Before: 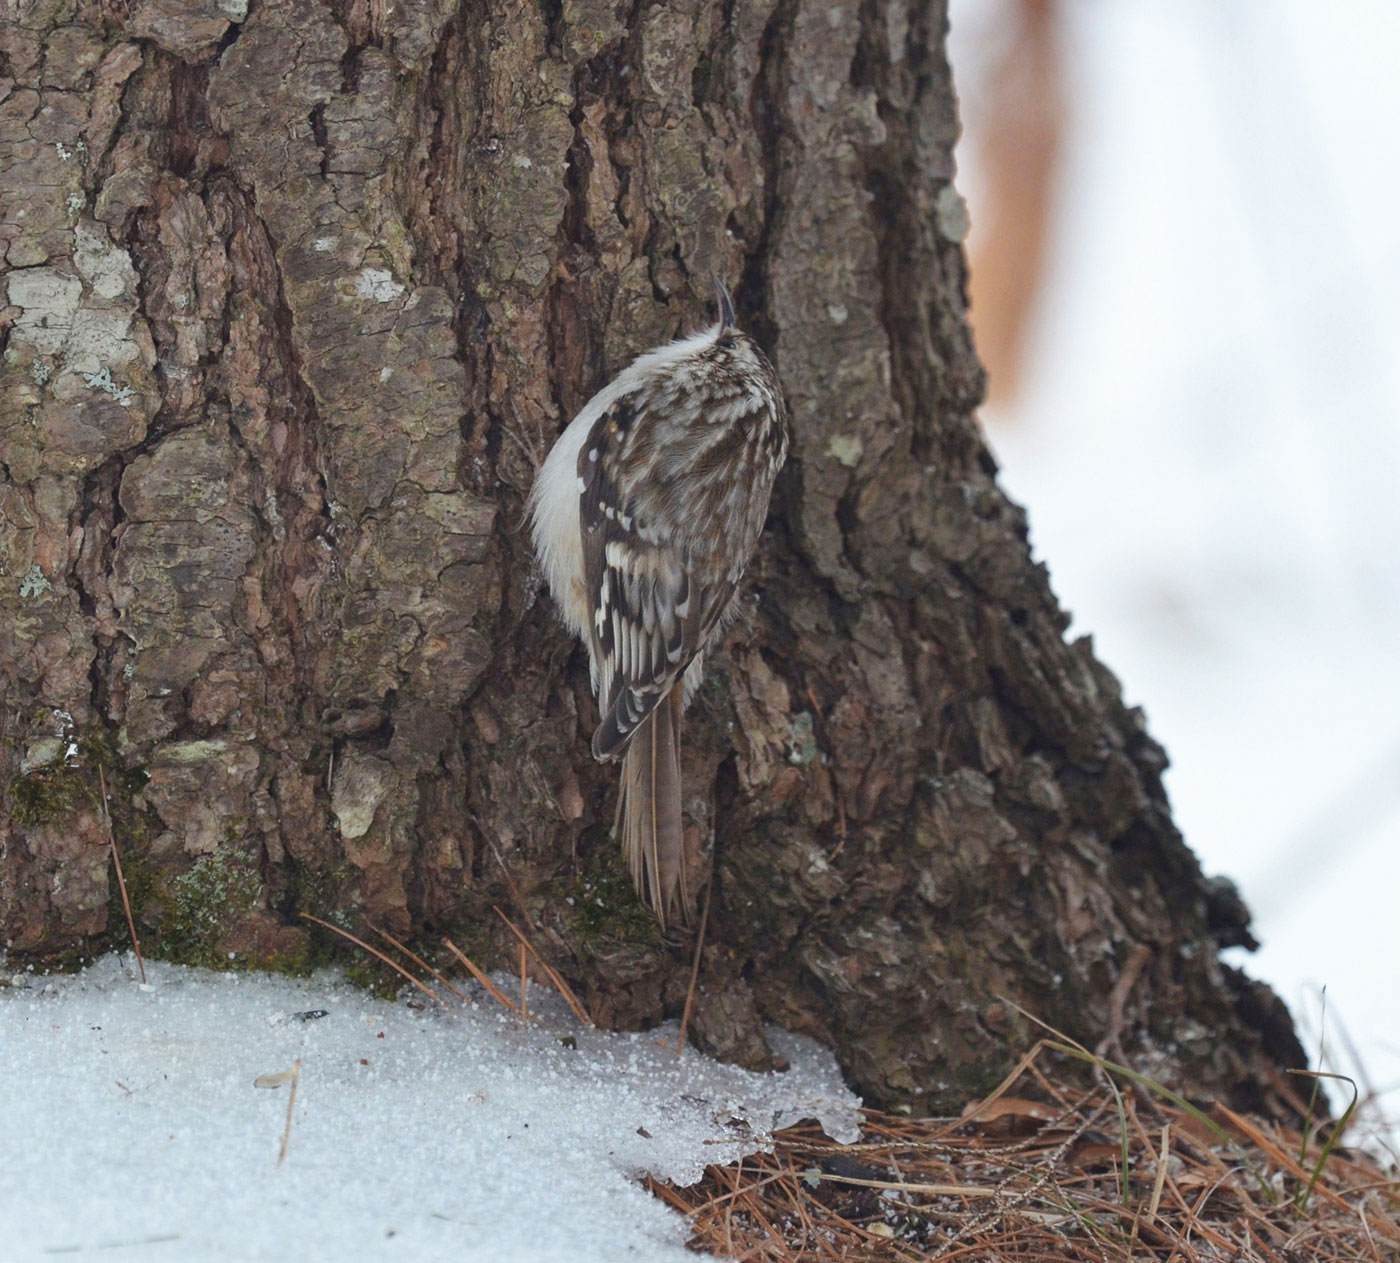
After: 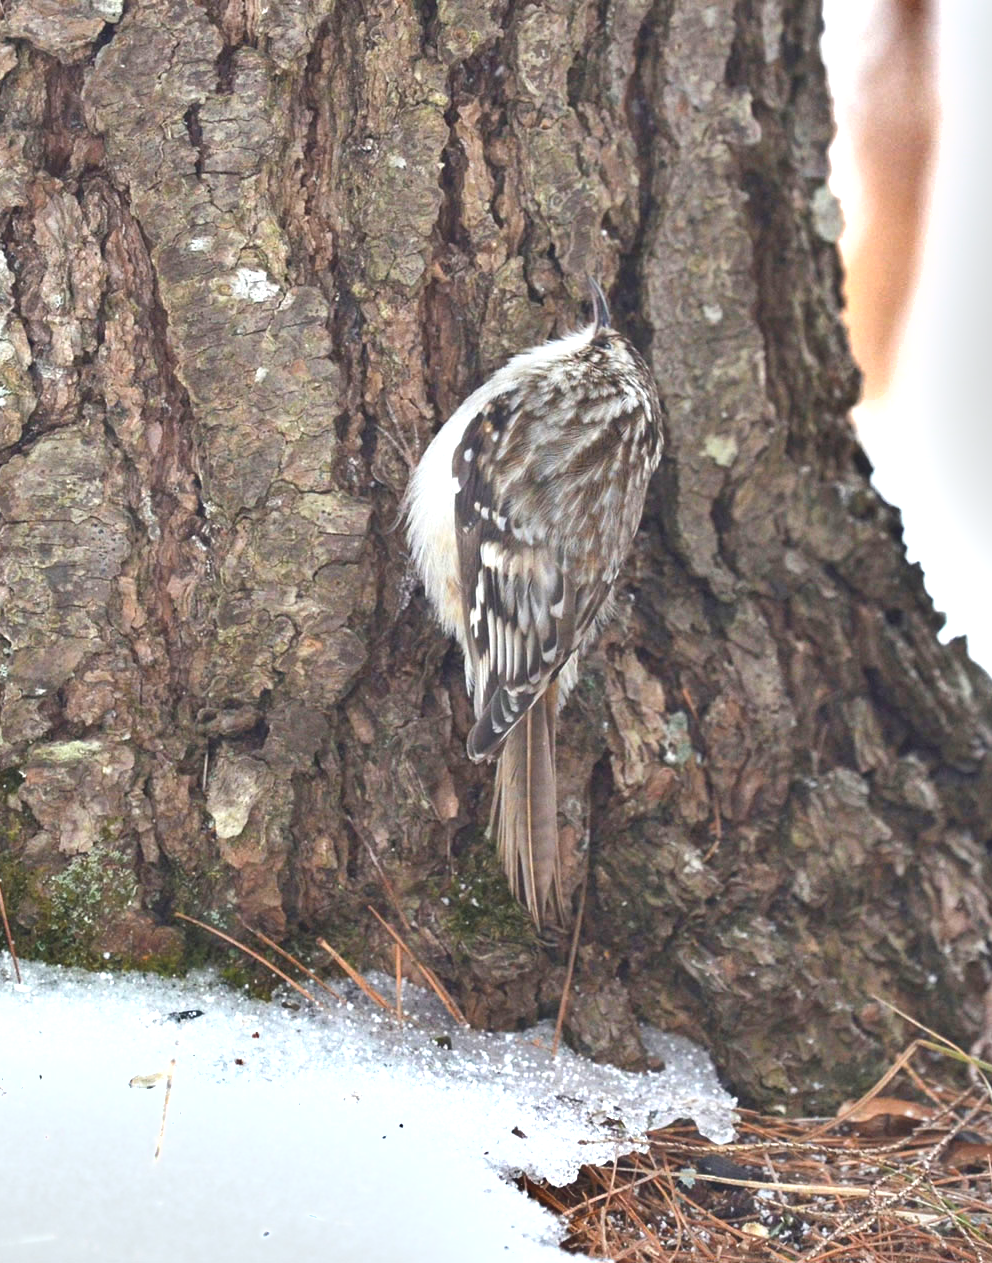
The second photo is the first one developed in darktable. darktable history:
exposure: black level correction 0, exposure 1.186 EV, compensate exposure bias true, compensate highlight preservation false
crop and rotate: left 9.009%, right 20.094%
shadows and highlights: shadows 60.38, highlights color adjustment 31.65%, soften with gaussian
